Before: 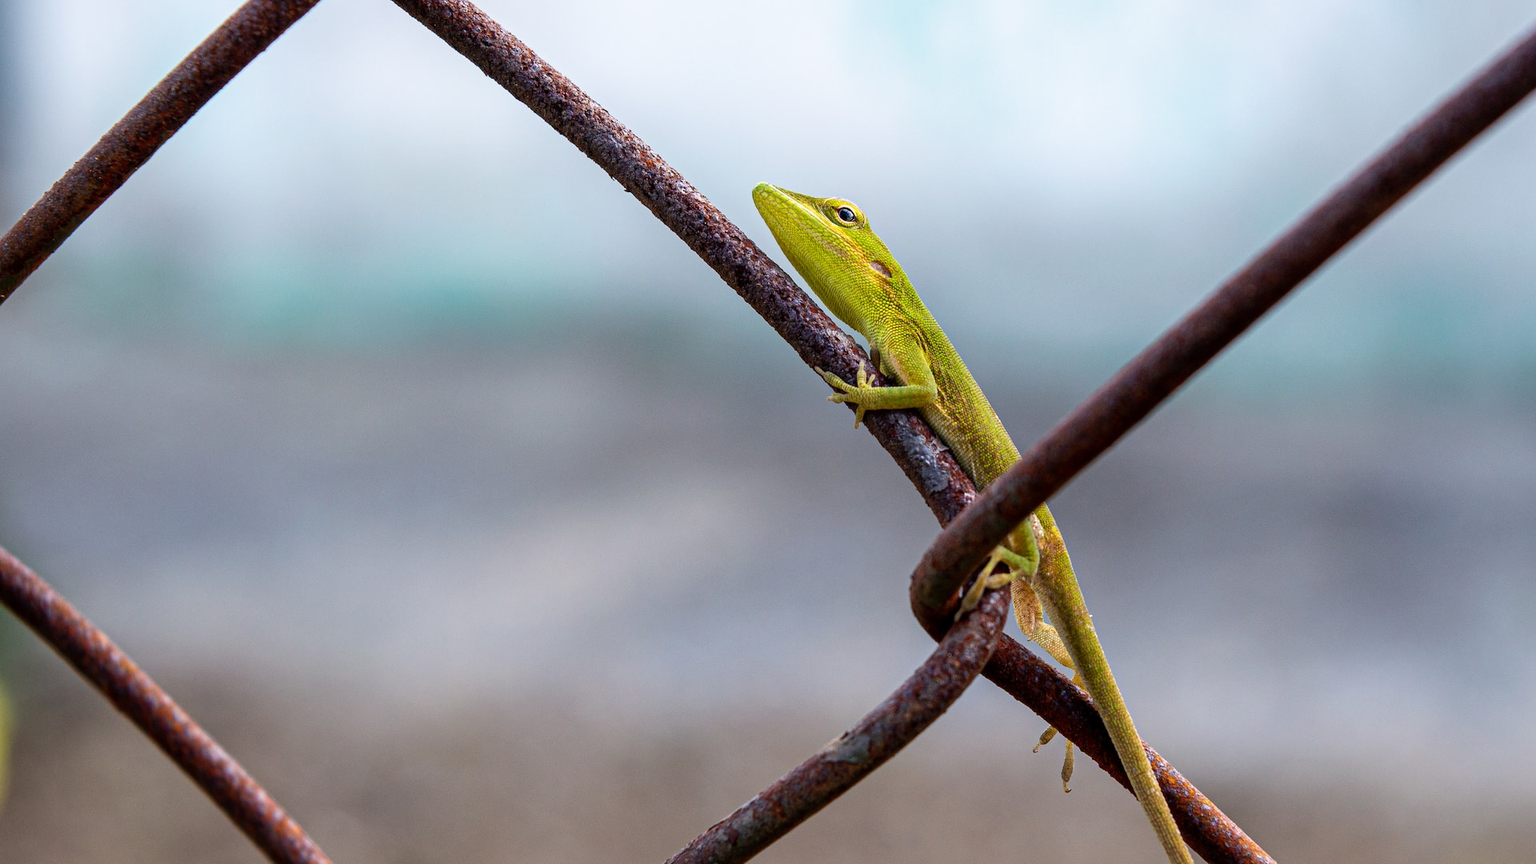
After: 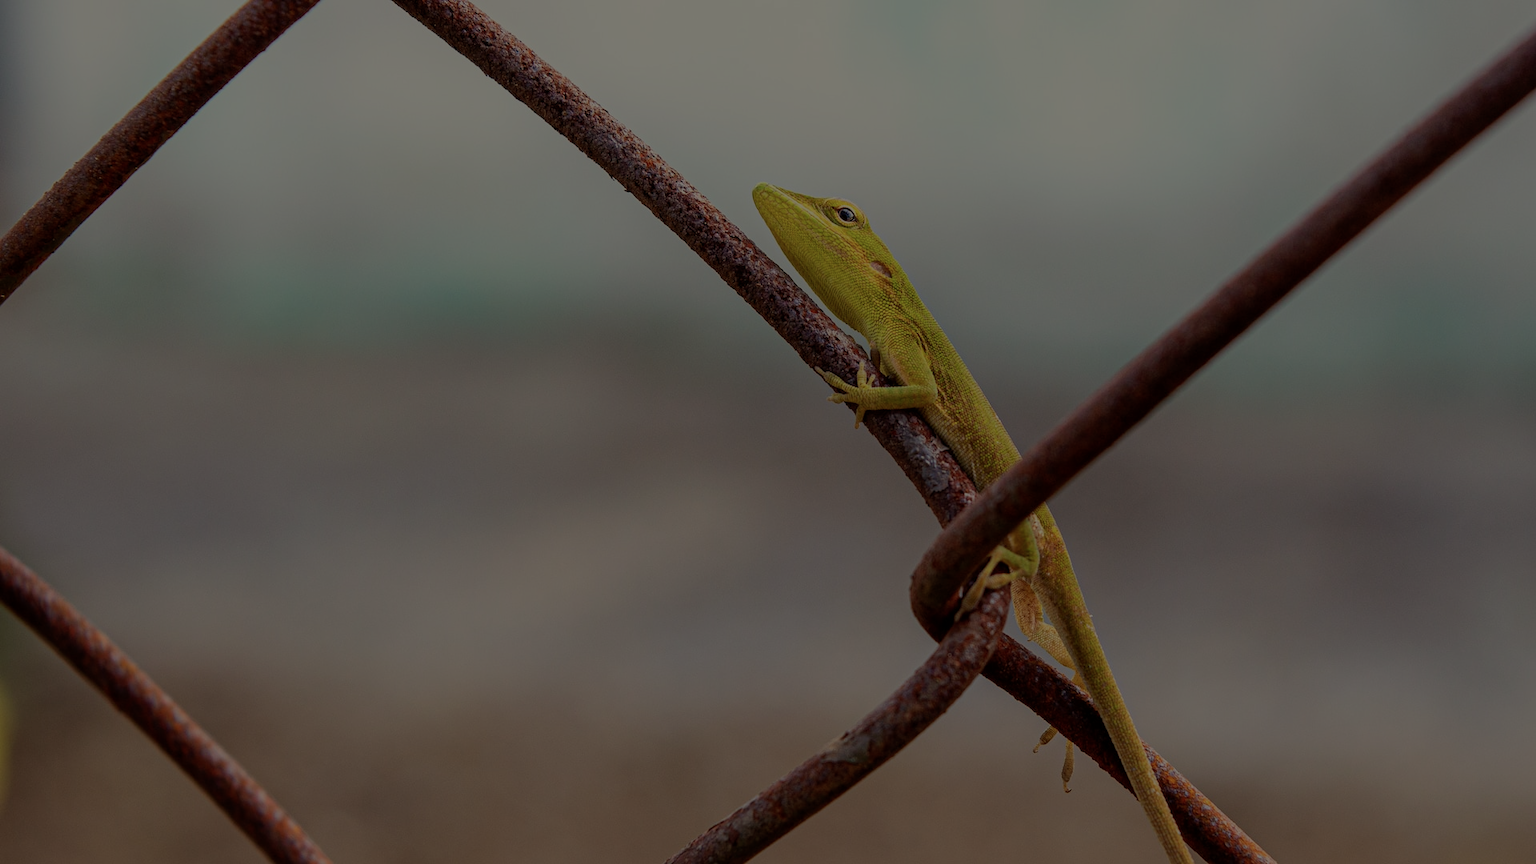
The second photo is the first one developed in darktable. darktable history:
color balance rgb: power › luminance 9.963%, power › chroma 2.804%, power › hue 57.85°, highlights gain › chroma 3.05%, highlights gain › hue 78.14°, perceptual saturation grading › global saturation 4.165%, perceptual brilliance grading › global brilliance -48.114%
